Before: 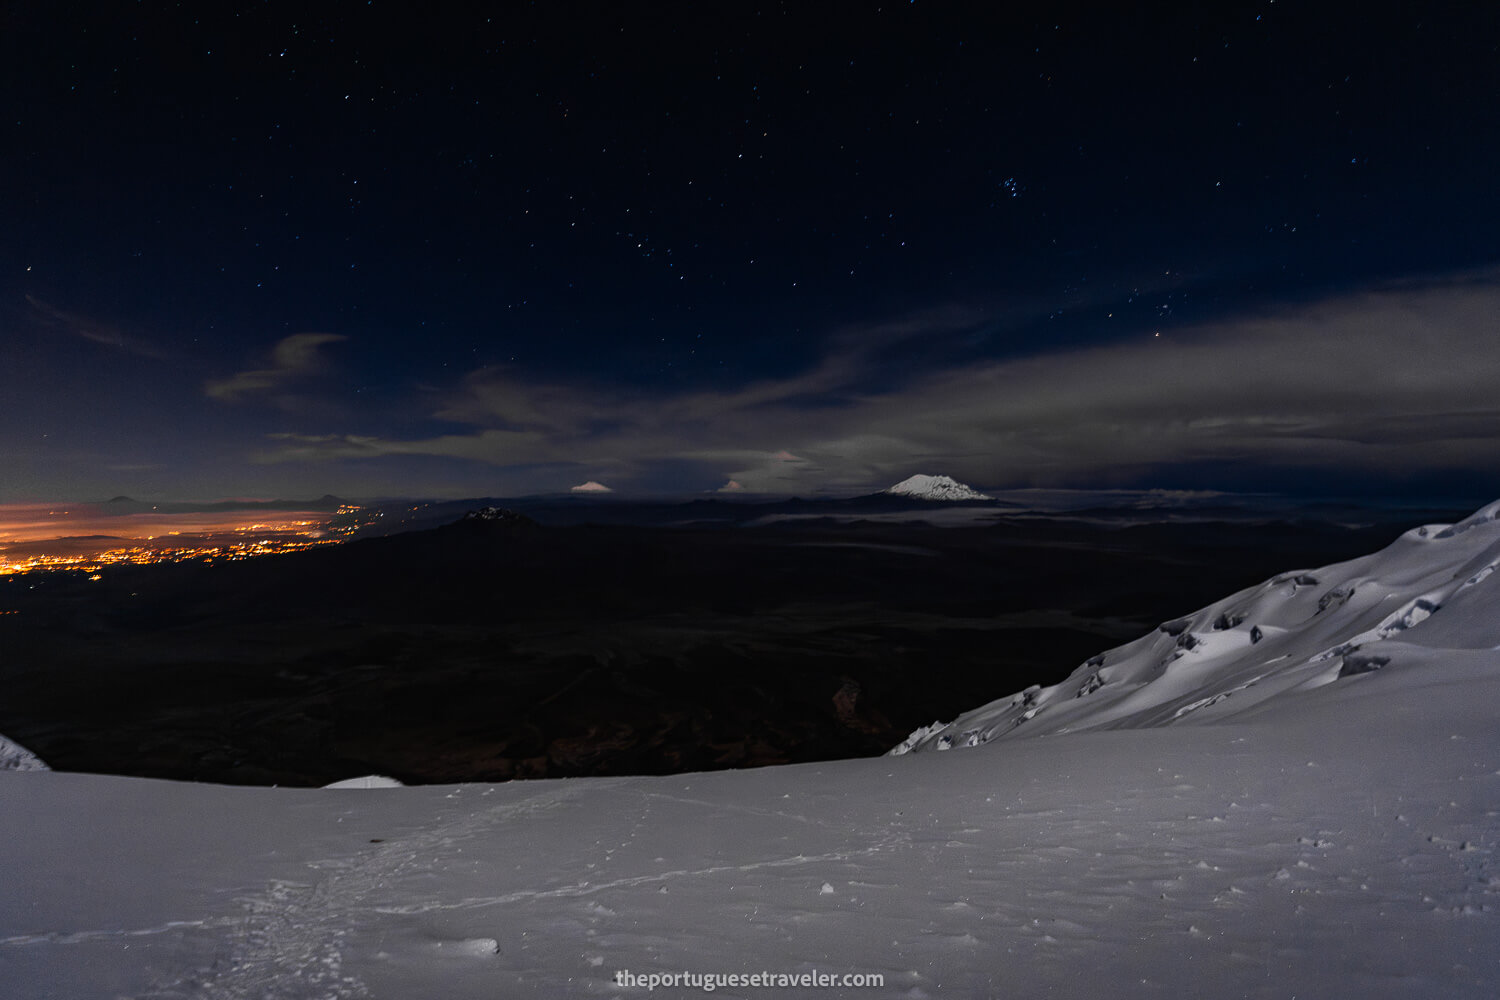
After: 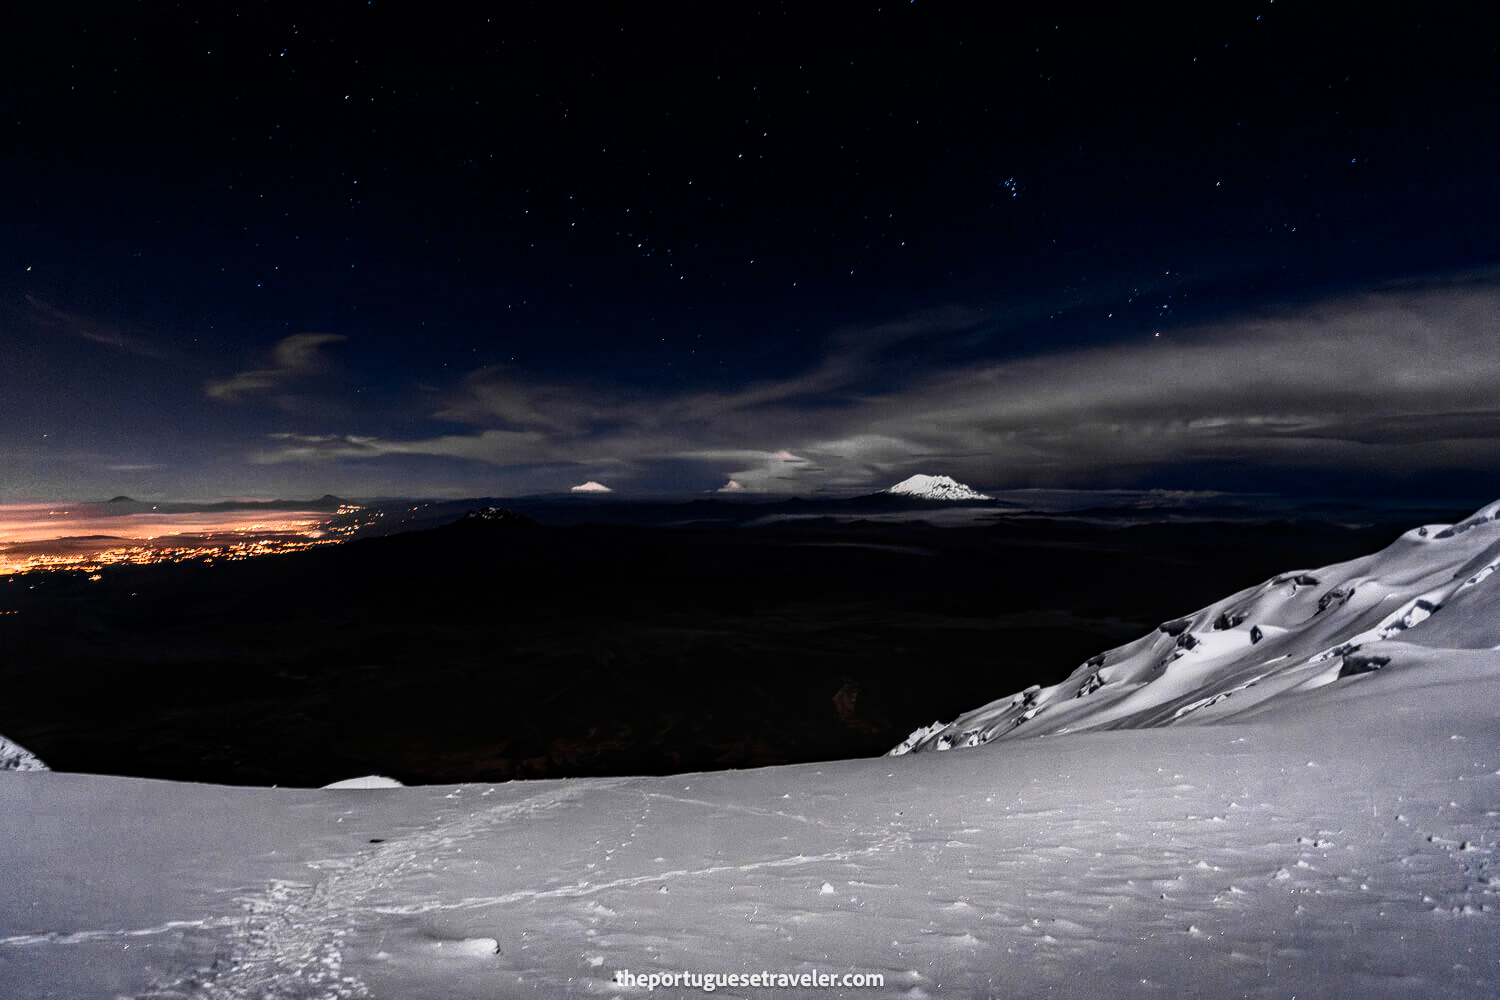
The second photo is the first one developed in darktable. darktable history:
local contrast: on, module defaults
filmic rgb: black relative exposure -7.65 EV, white relative exposure 4.56 EV, hardness 3.61
exposure: black level correction 0, exposure 0.947 EV, compensate highlight preservation false
contrast brightness saturation: contrast 0.394, brightness 0.101
